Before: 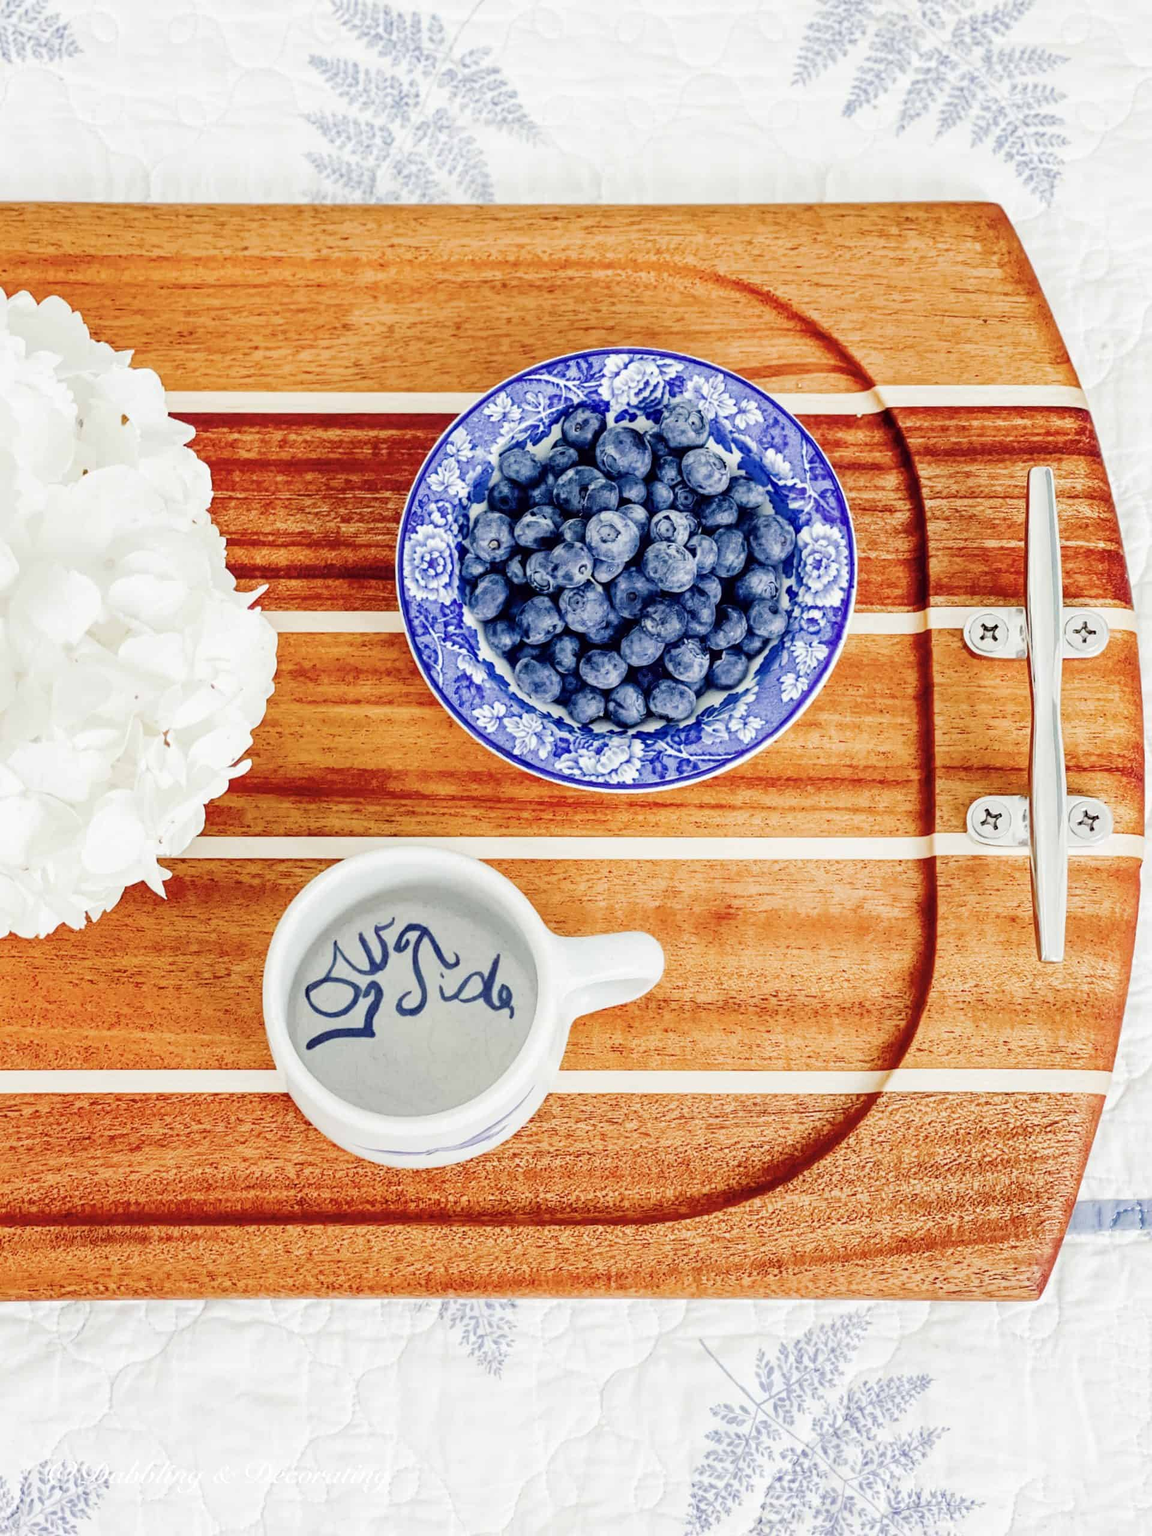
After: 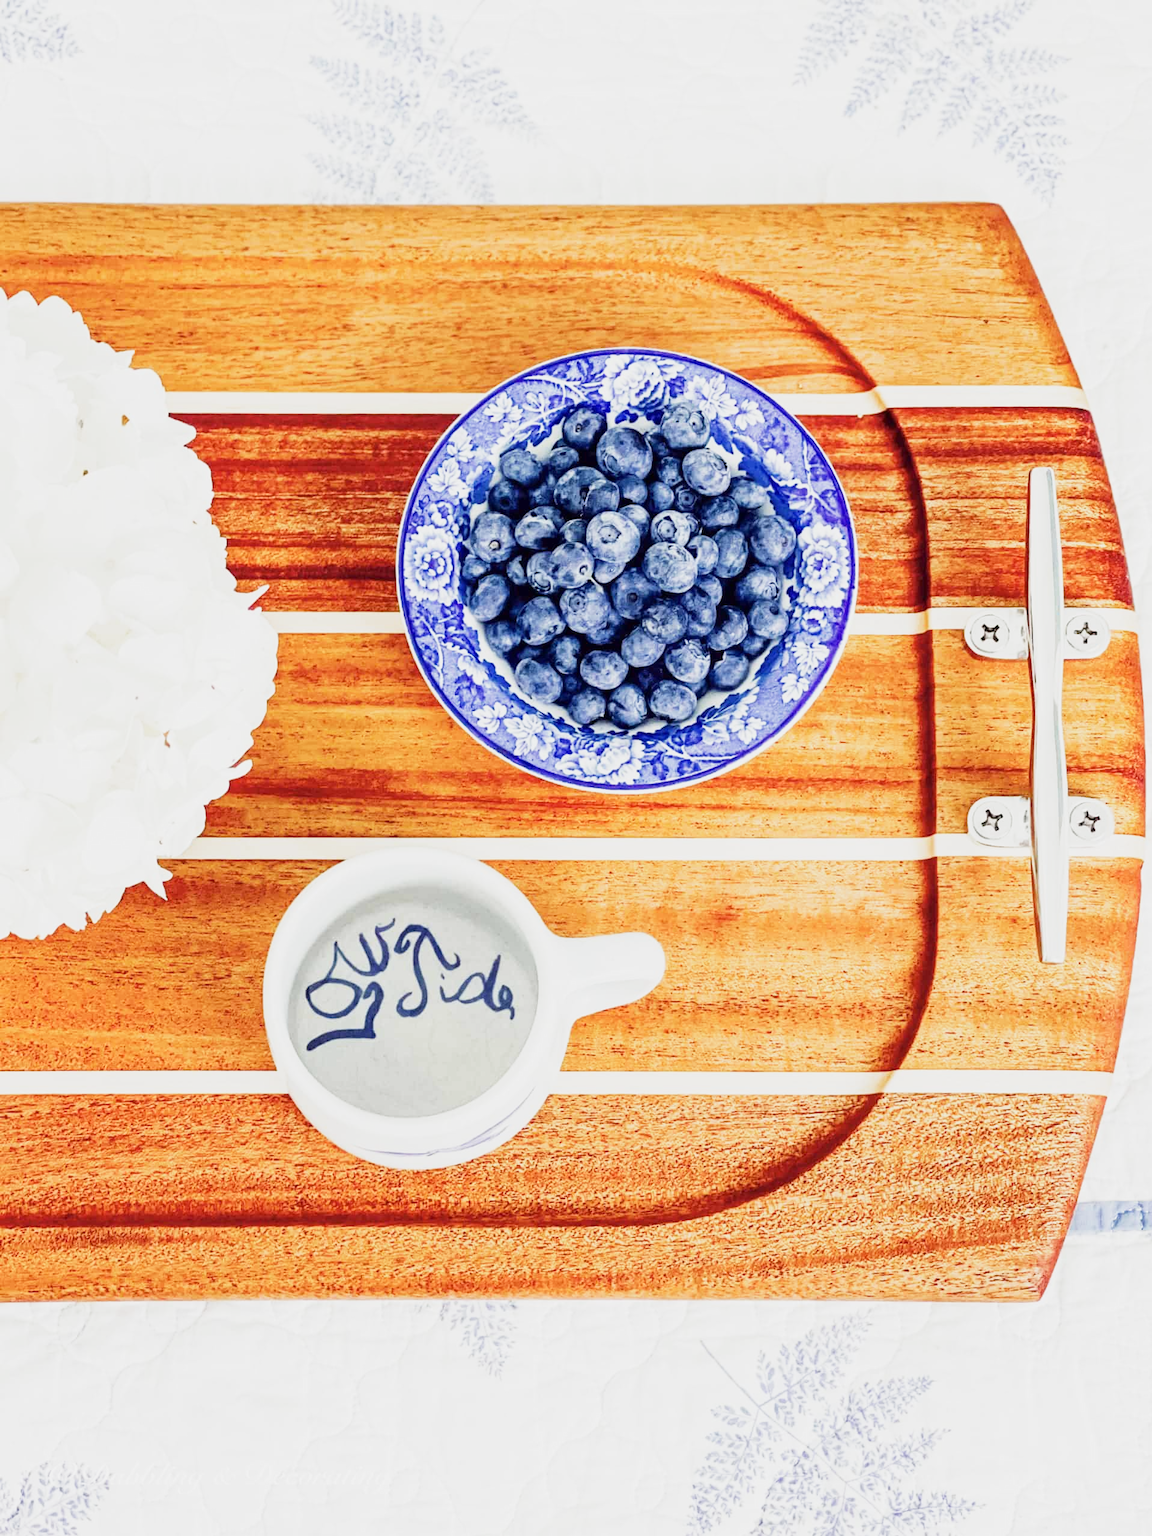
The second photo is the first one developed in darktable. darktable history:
base curve: curves: ch0 [(0, 0) (0.088, 0.125) (0.176, 0.251) (0.354, 0.501) (0.613, 0.749) (1, 0.877)], preserve colors none
crop: bottom 0.071%
